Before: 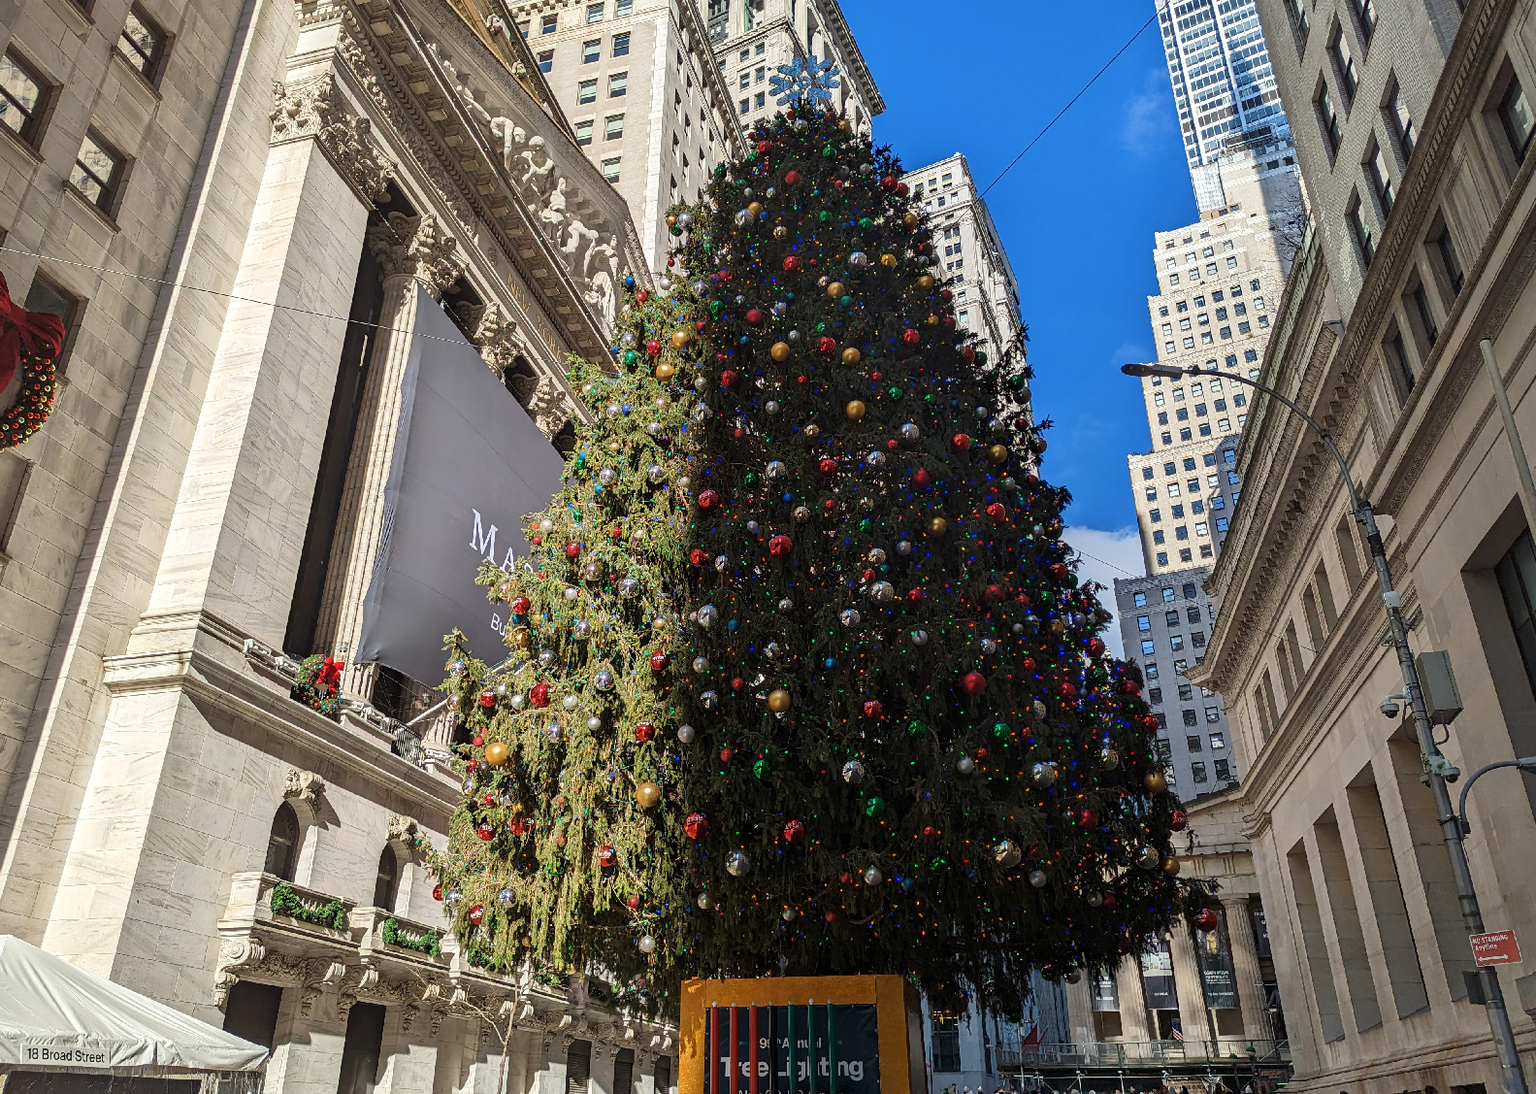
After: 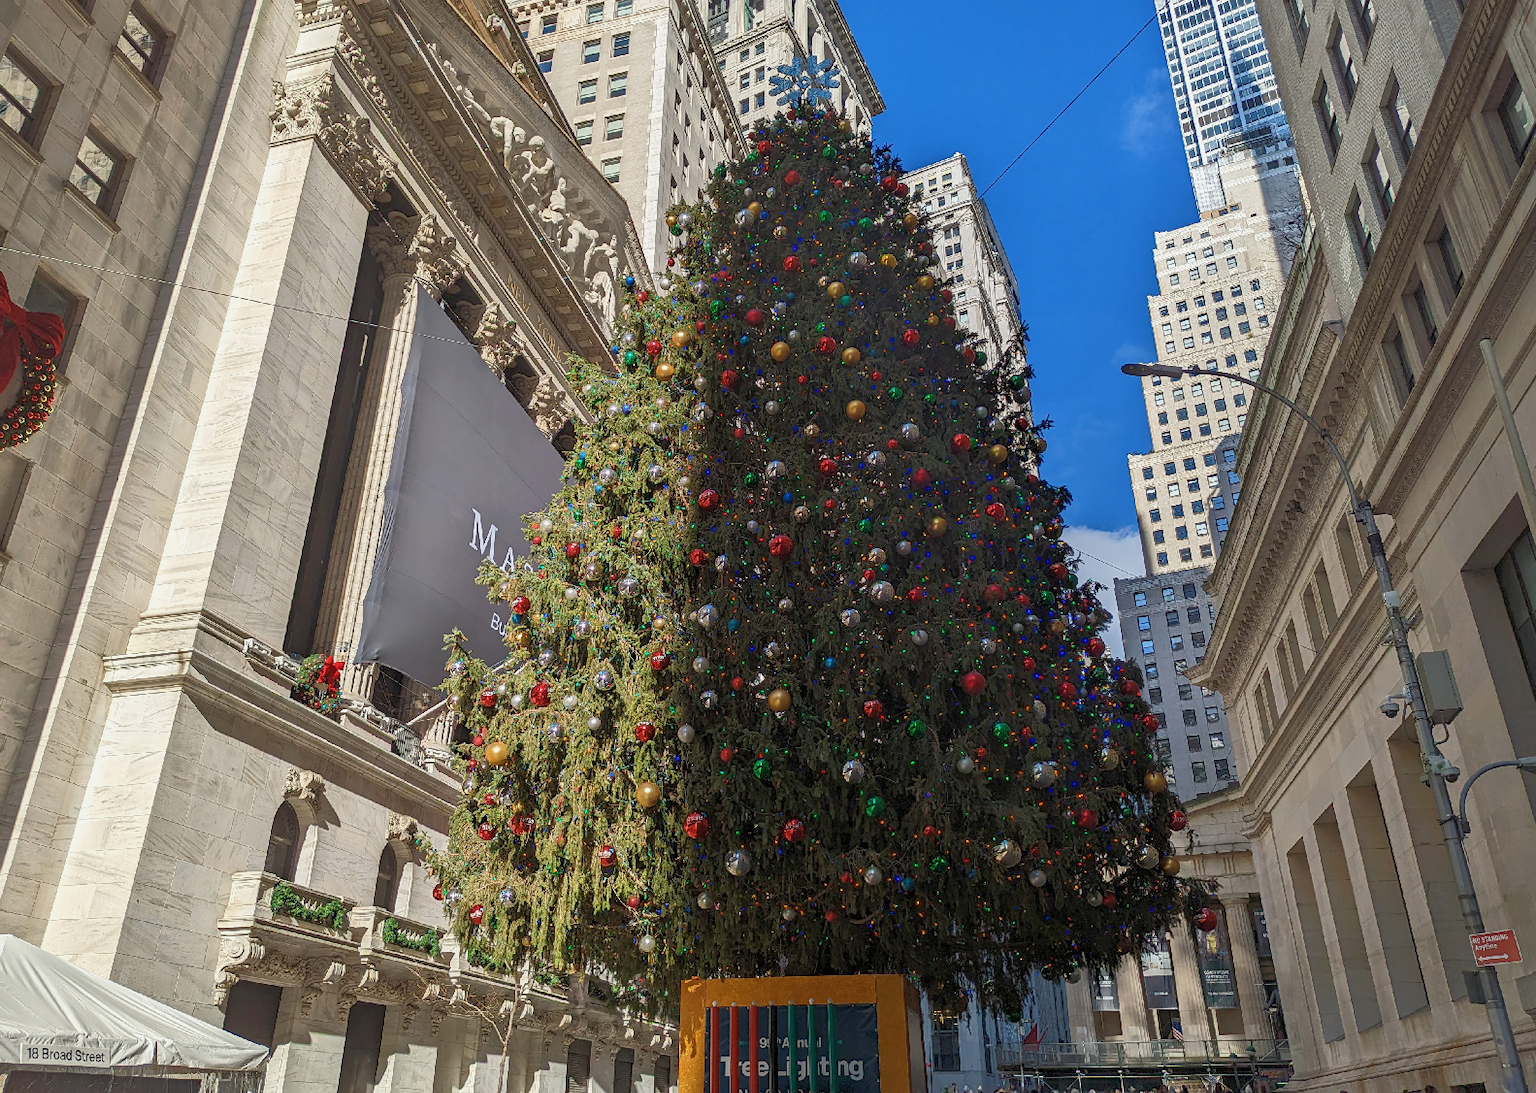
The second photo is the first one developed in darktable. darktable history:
exposure: exposure -0.151 EV, compensate highlight preservation false
rgb curve: curves: ch0 [(0, 0) (0.072, 0.166) (0.217, 0.293) (0.414, 0.42) (1, 1)], compensate middle gray true, preserve colors basic power
